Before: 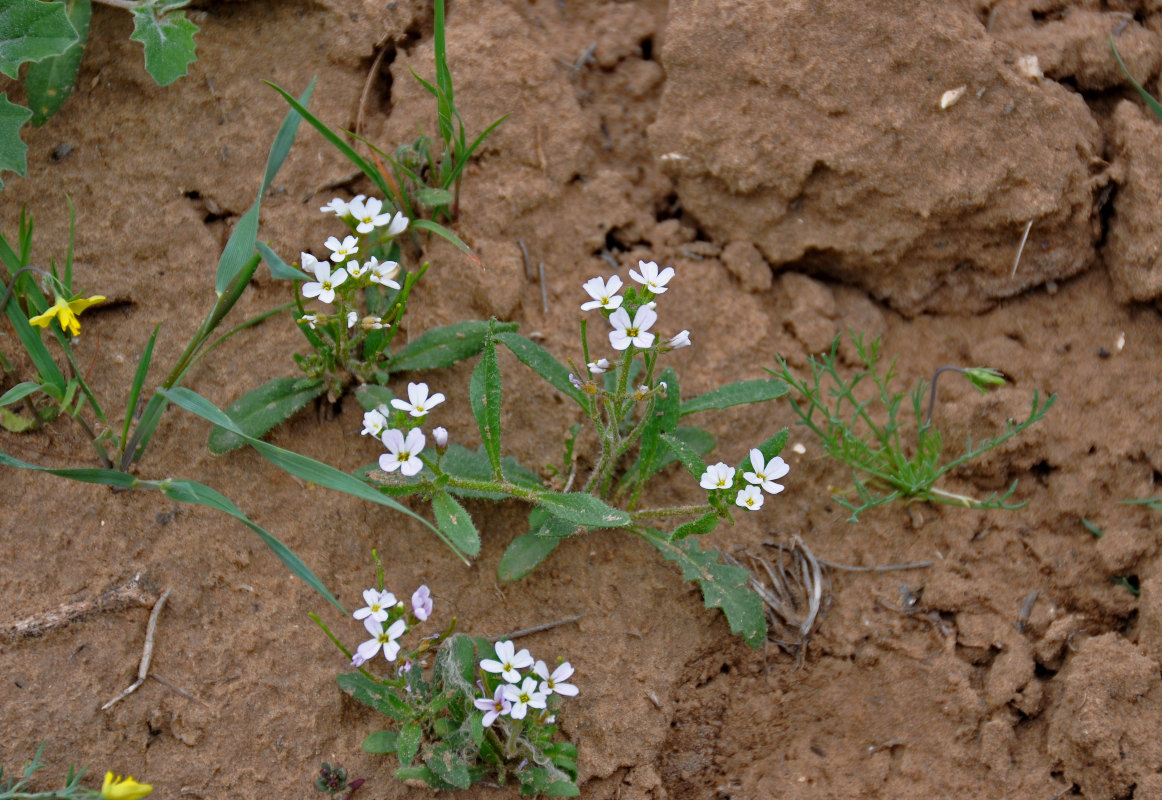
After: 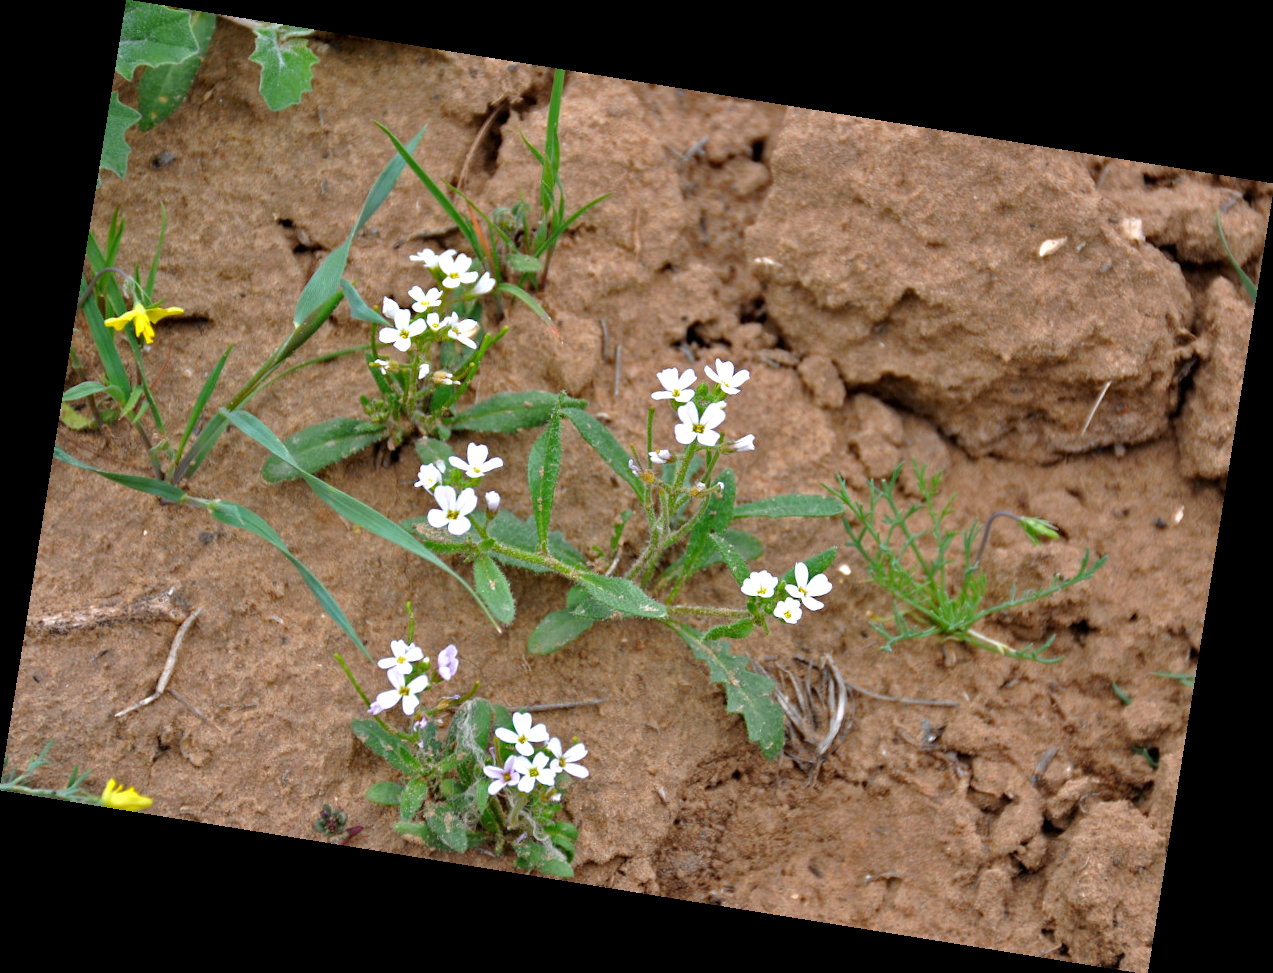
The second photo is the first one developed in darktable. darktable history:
exposure: exposure 0.64 EV, compensate highlight preservation false
rotate and perspective: rotation 9.12°, automatic cropping off
